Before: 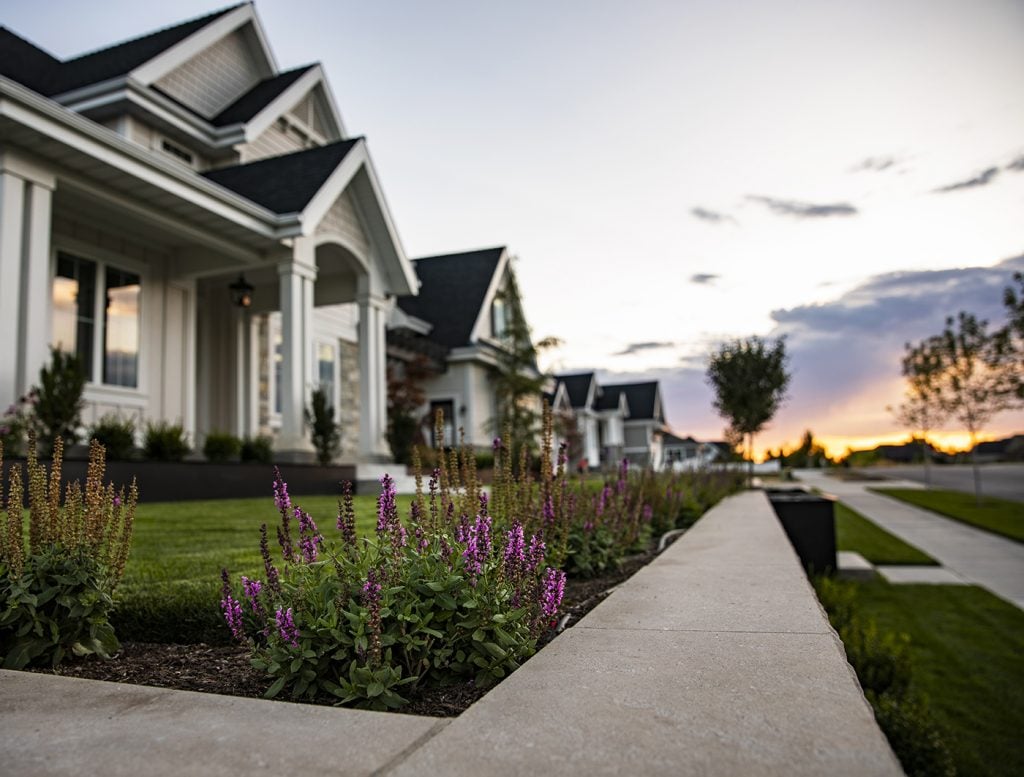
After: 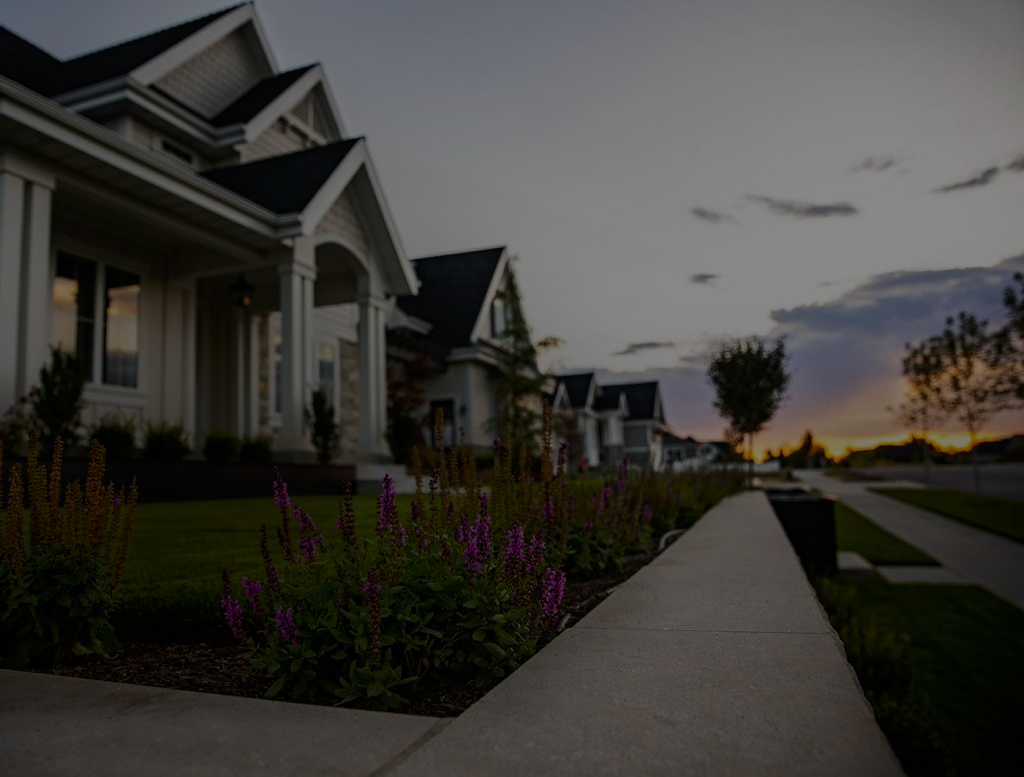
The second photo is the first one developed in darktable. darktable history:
shadows and highlights: shadows -54.9, highlights 87.91, highlights color adjustment 72.69%, soften with gaussian
exposure: exposure 0.014 EV, compensate exposure bias true, compensate highlight preservation false
tone equalizer: -8 EV -1.97 EV, -7 EV -1.97 EV, -6 EV -1.99 EV, -5 EV -1.98 EV, -4 EV -1.96 EV, -3 EV -2 EV, -2 EV -1.99 EV, -1 EV -1.61 EV, +0 EV -2 EV
